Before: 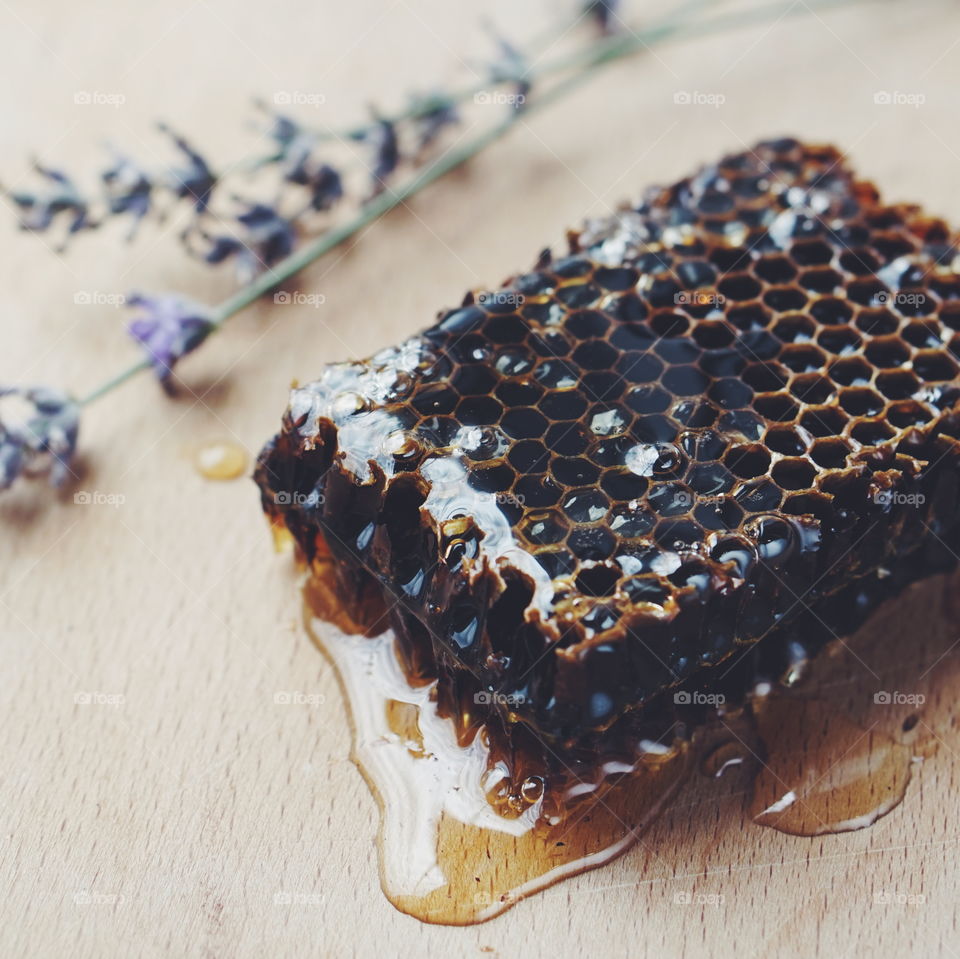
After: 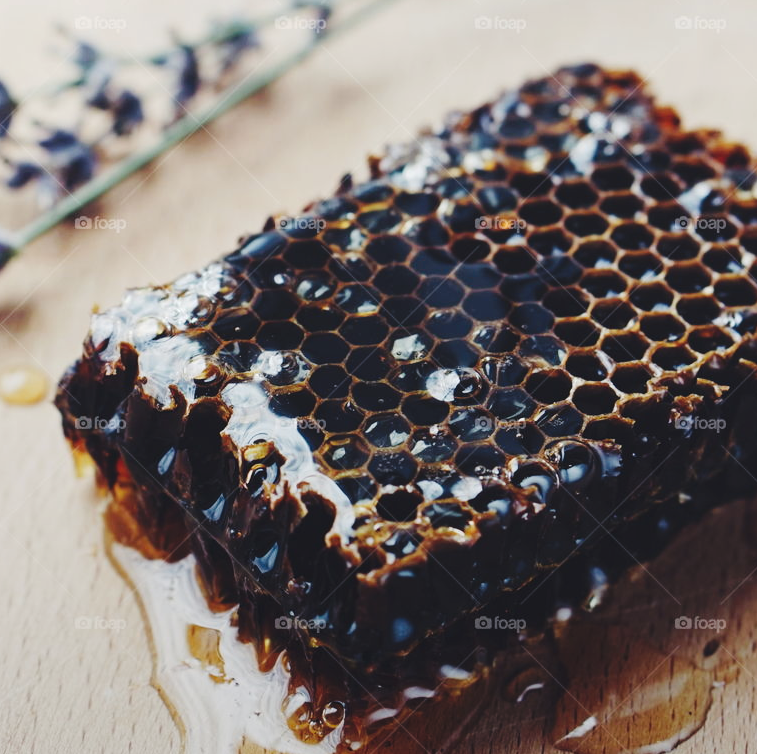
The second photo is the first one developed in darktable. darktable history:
crop and rotate: left 20.74%, top 7.912%, right 0.375%, bottom 13.378%
tone curve: curves: ch0 [(0, 0) (0.003, 0.018) (0.011, 0.019) (0.025, 0.024) (0.044, 0.037) (0.069, 0.053) (0.1, 0.075) (0.136, 0.105) (0.177, 0.136) (0.224, 0.179) (0.277, 0.244) (0.335, 0.319) (0.399, 0.4) (0.468, 0.495) (0.543, 0.58) (0.623, 0.671) (0.709, 0.757) (0.801, 0.838) (0.898, 0.913) (1, 1)], preserve colors none
graduated density: rotation -180°, offset 27.42
